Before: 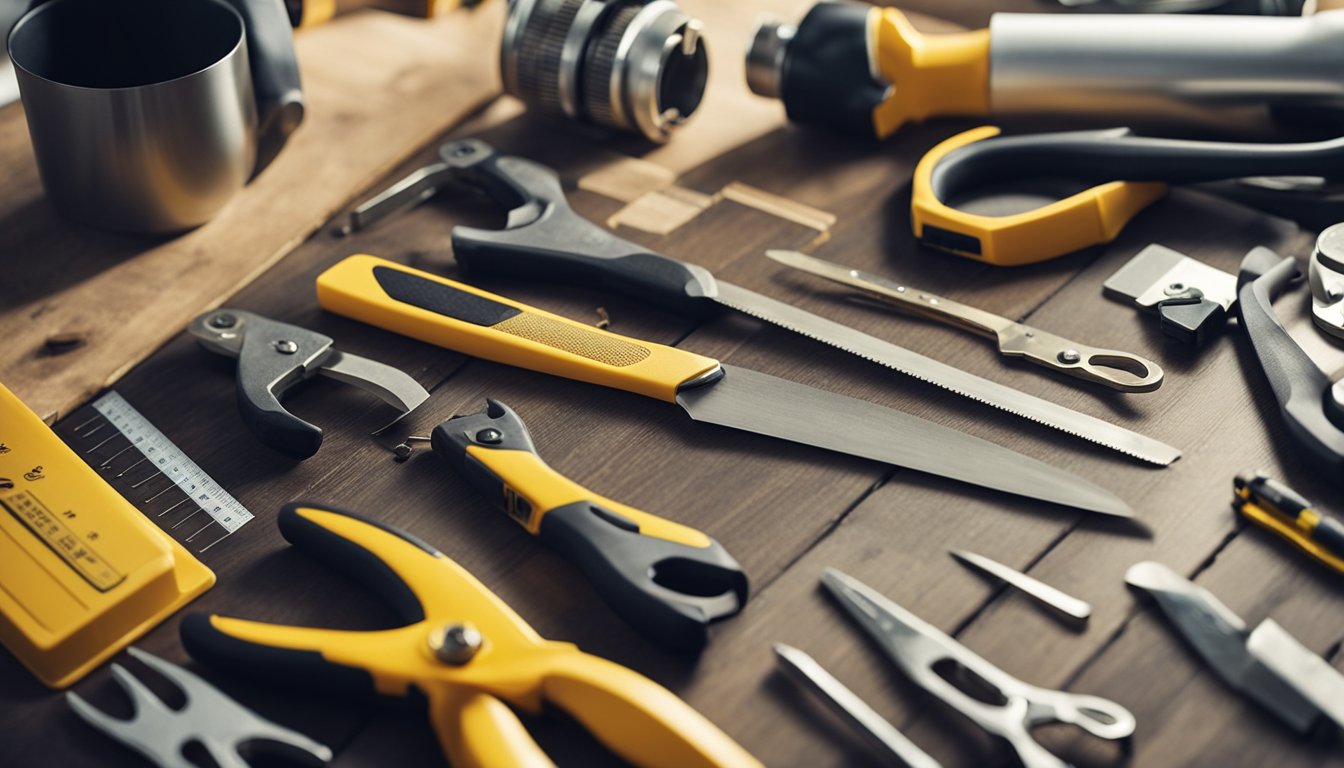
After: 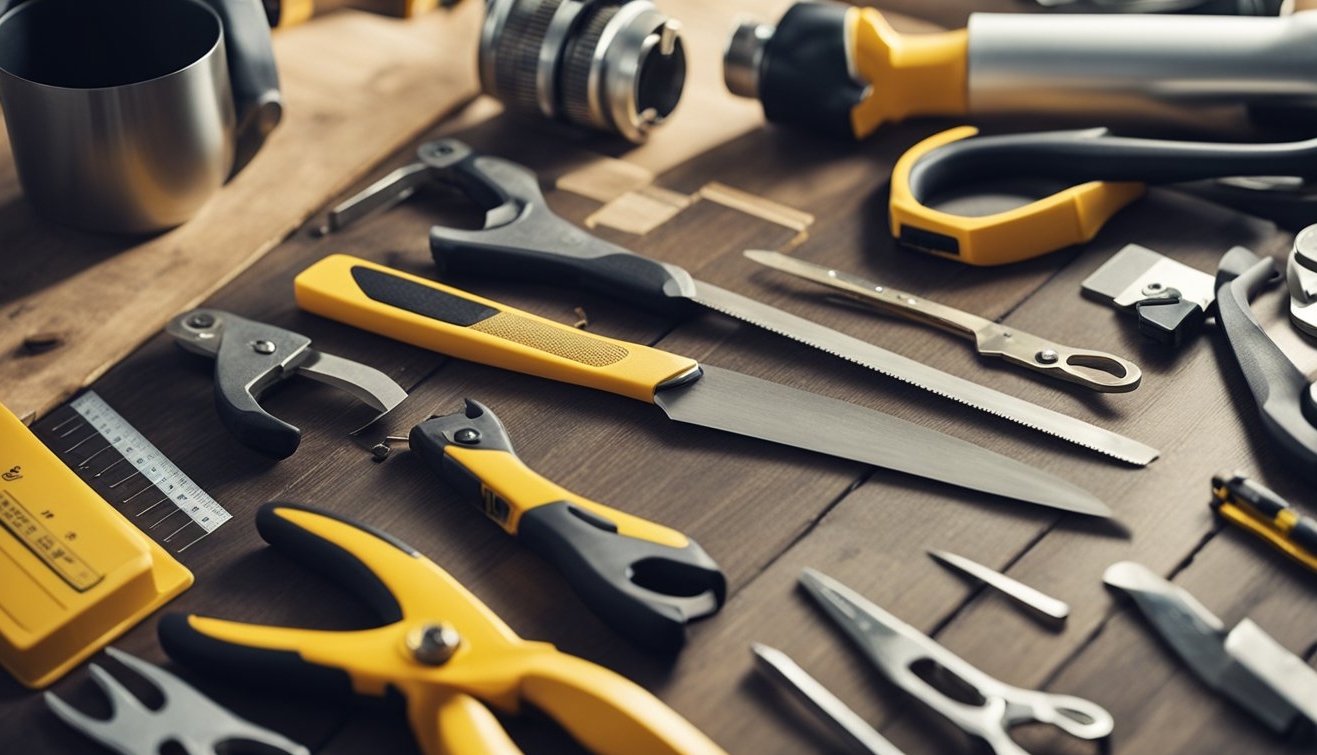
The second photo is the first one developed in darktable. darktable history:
crop: left 1.697%, right 0.283%, bottom 1.601%
